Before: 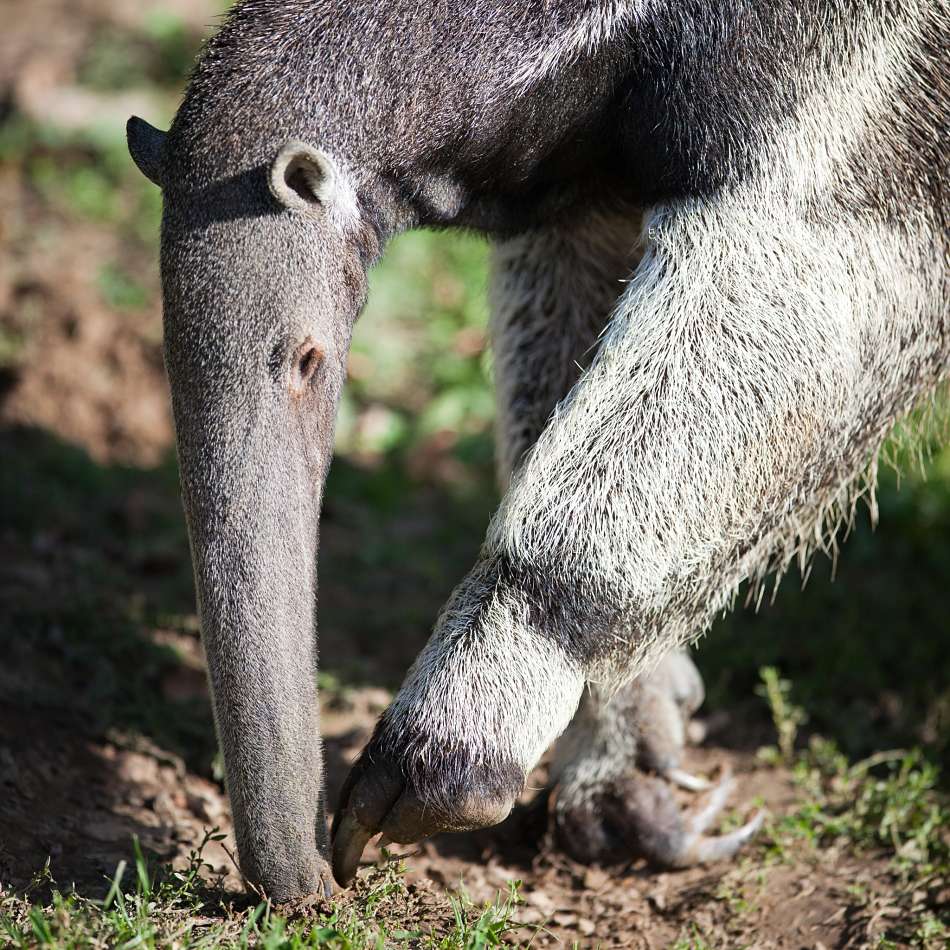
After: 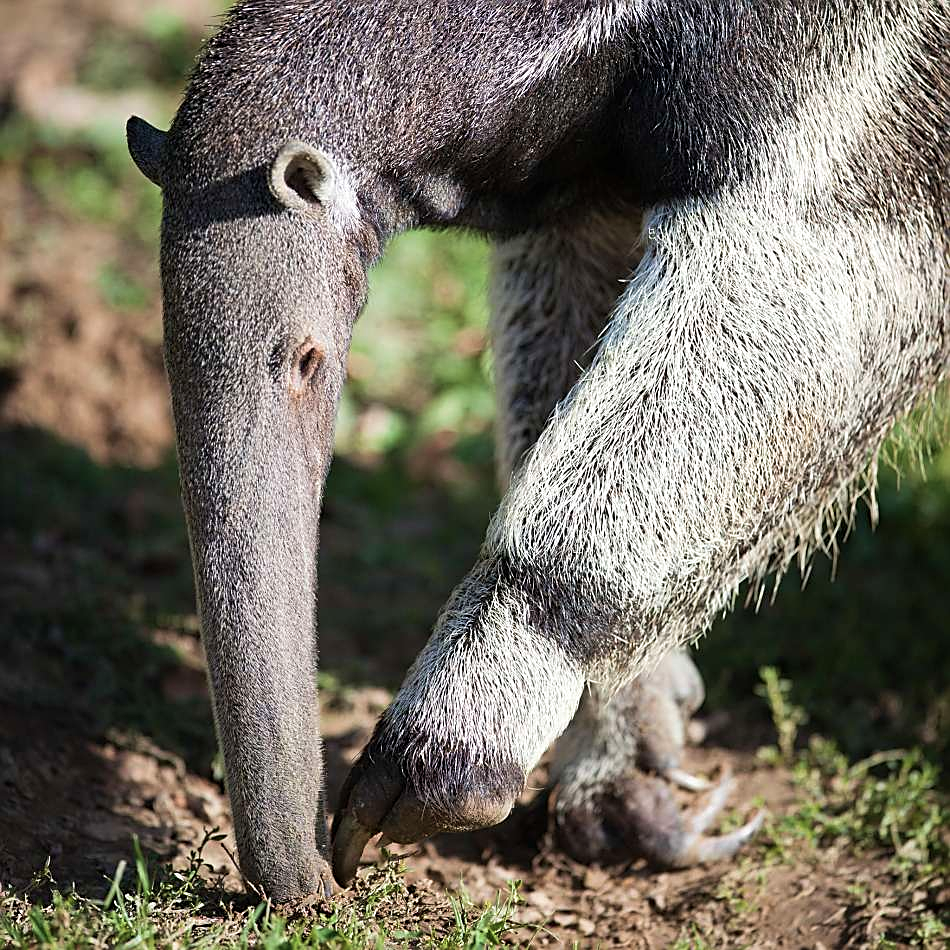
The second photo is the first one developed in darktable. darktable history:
velvia: strength 39.63%
sharpen: on, module defaults
color correction: saturation 0.8
